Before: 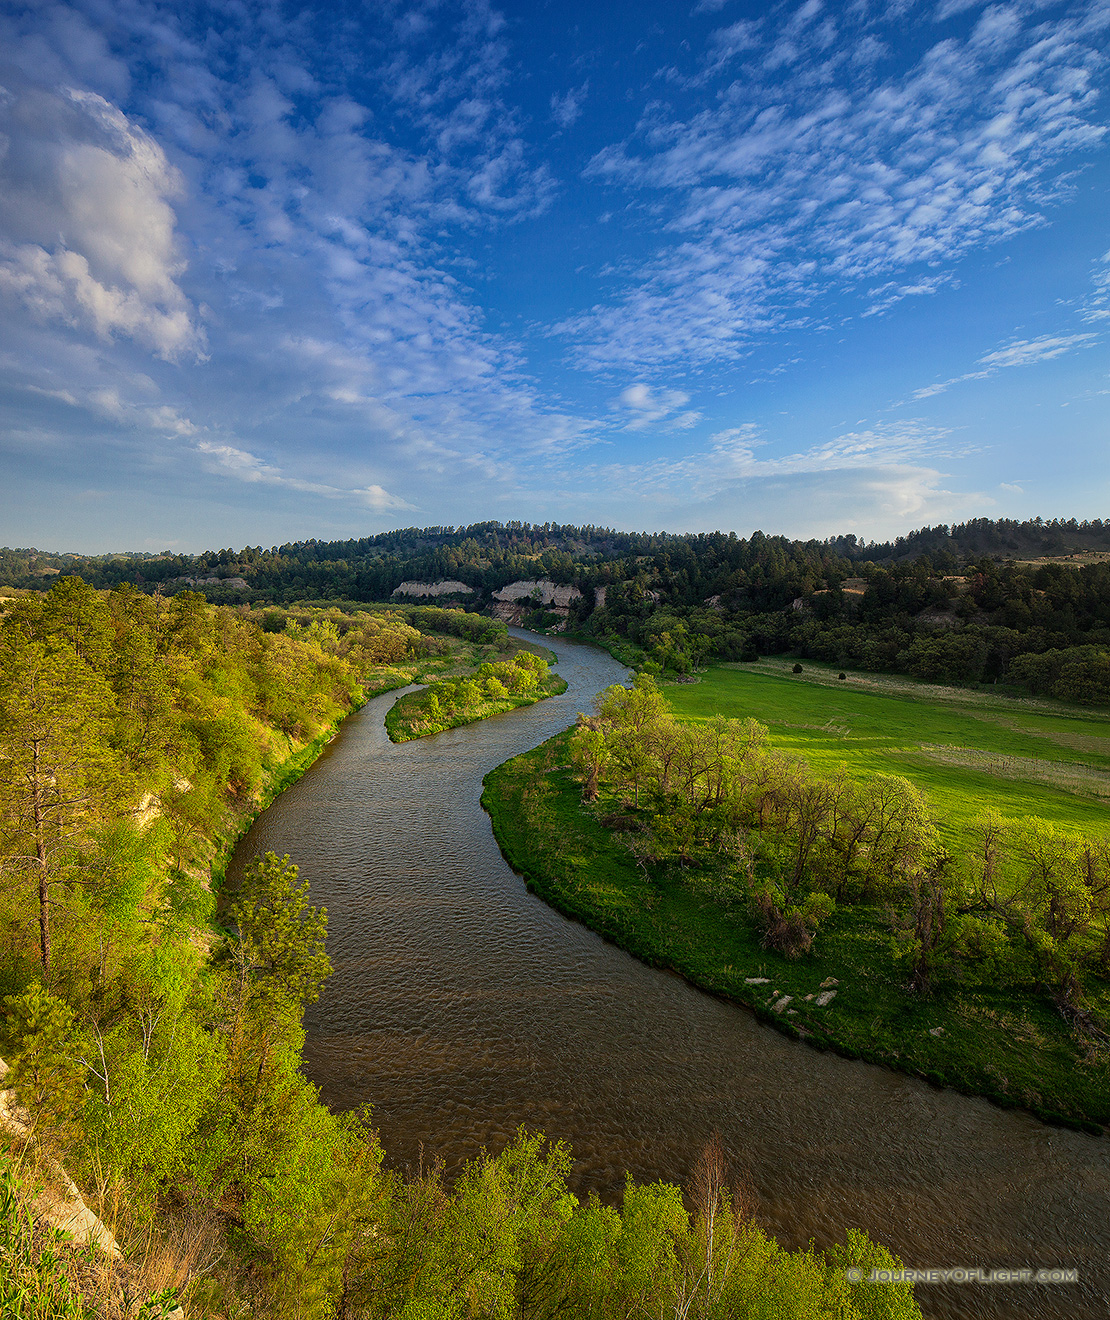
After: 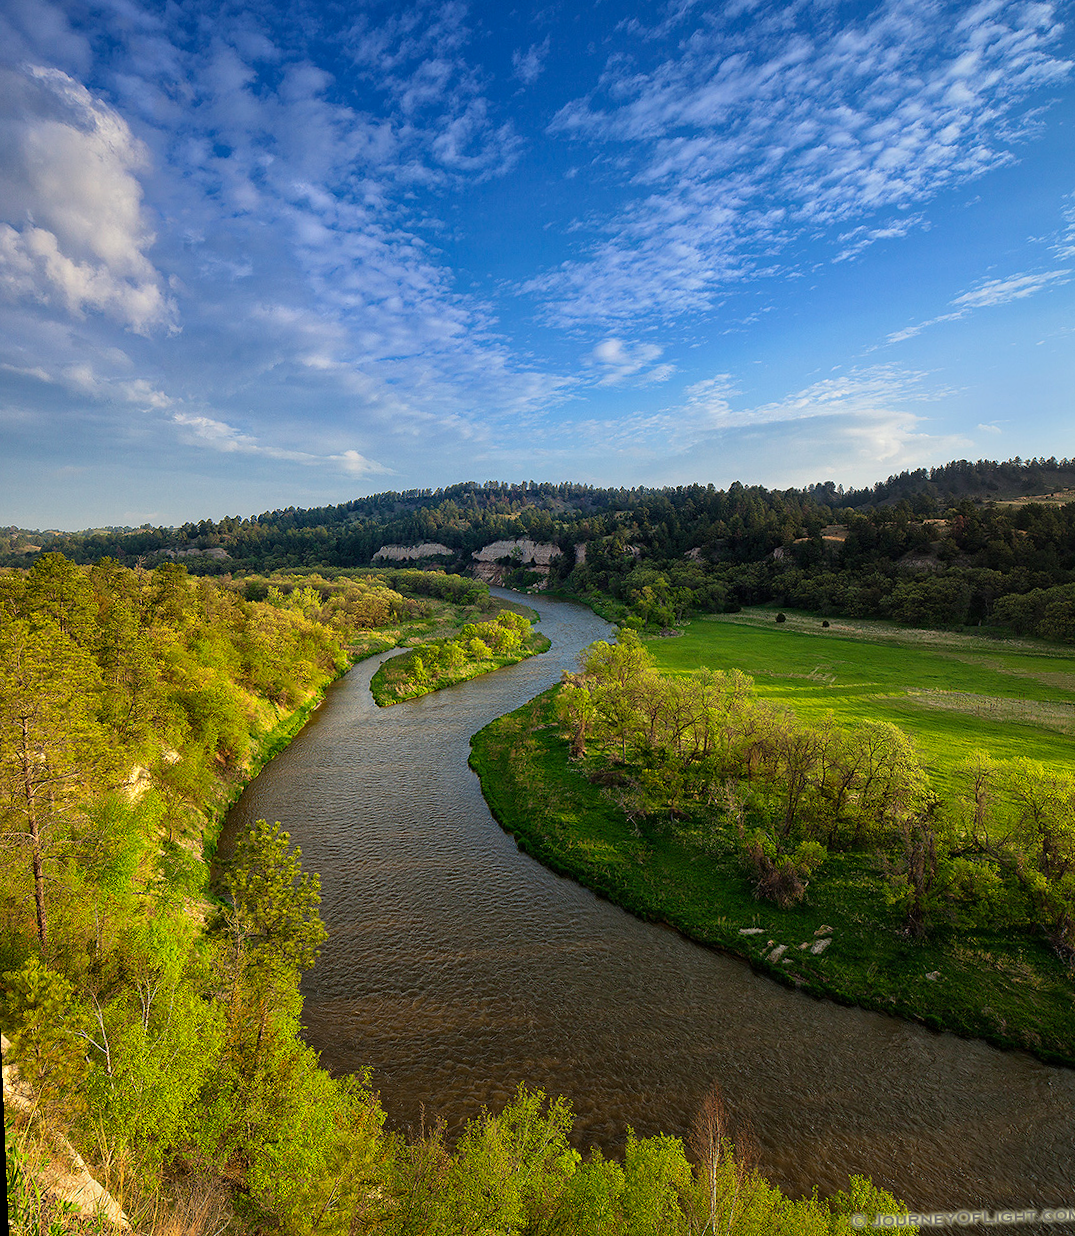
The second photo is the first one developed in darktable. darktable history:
rotate and perspective: rotation -2.12°, lens shift (vertical) 0.009, lens shift (horizontal) -0.008, automatic cropping original format, crop left 0.036, crop right 0.964, crop top 0.05, crop bottom 0.959
levels: levels [0, 0.474, 0.947]
